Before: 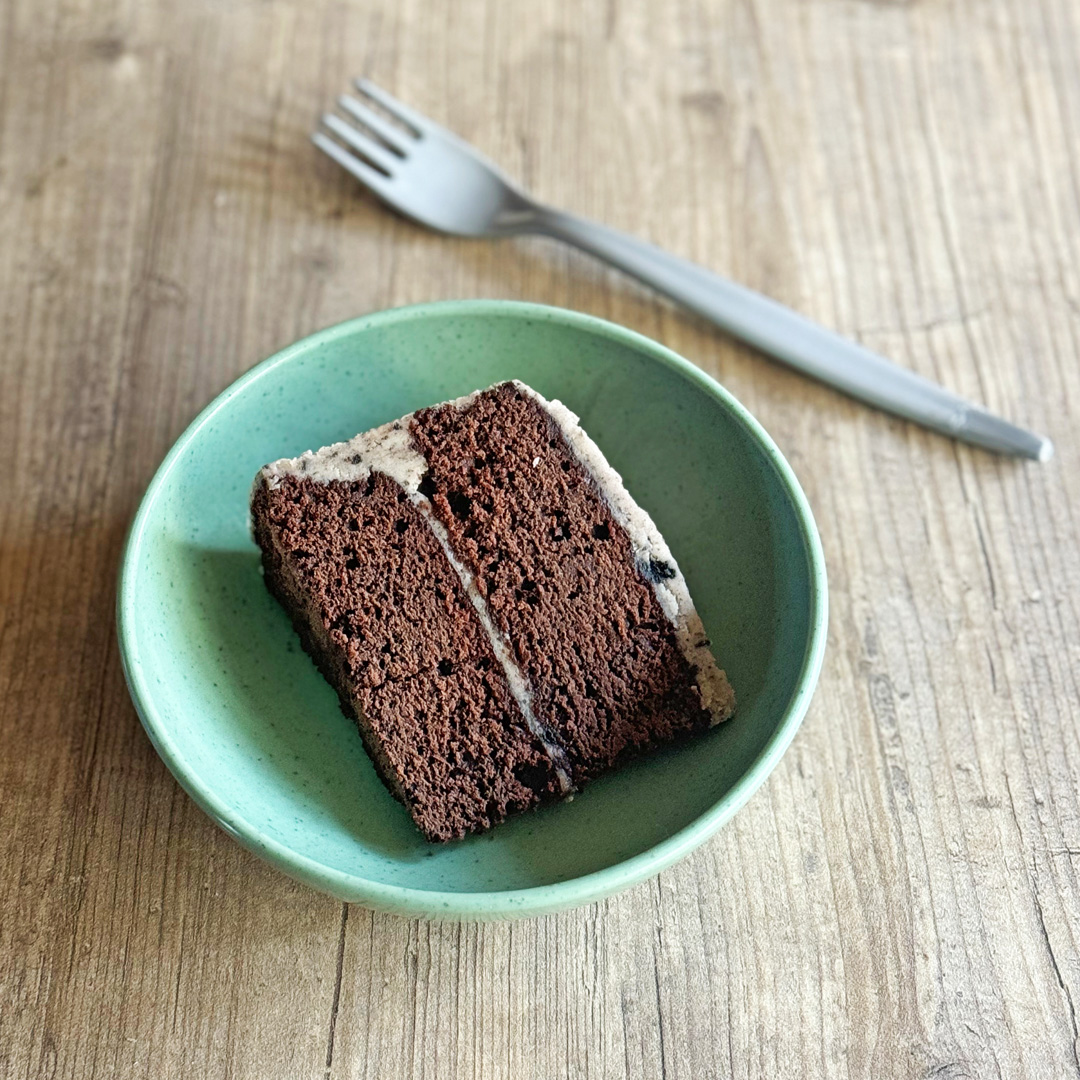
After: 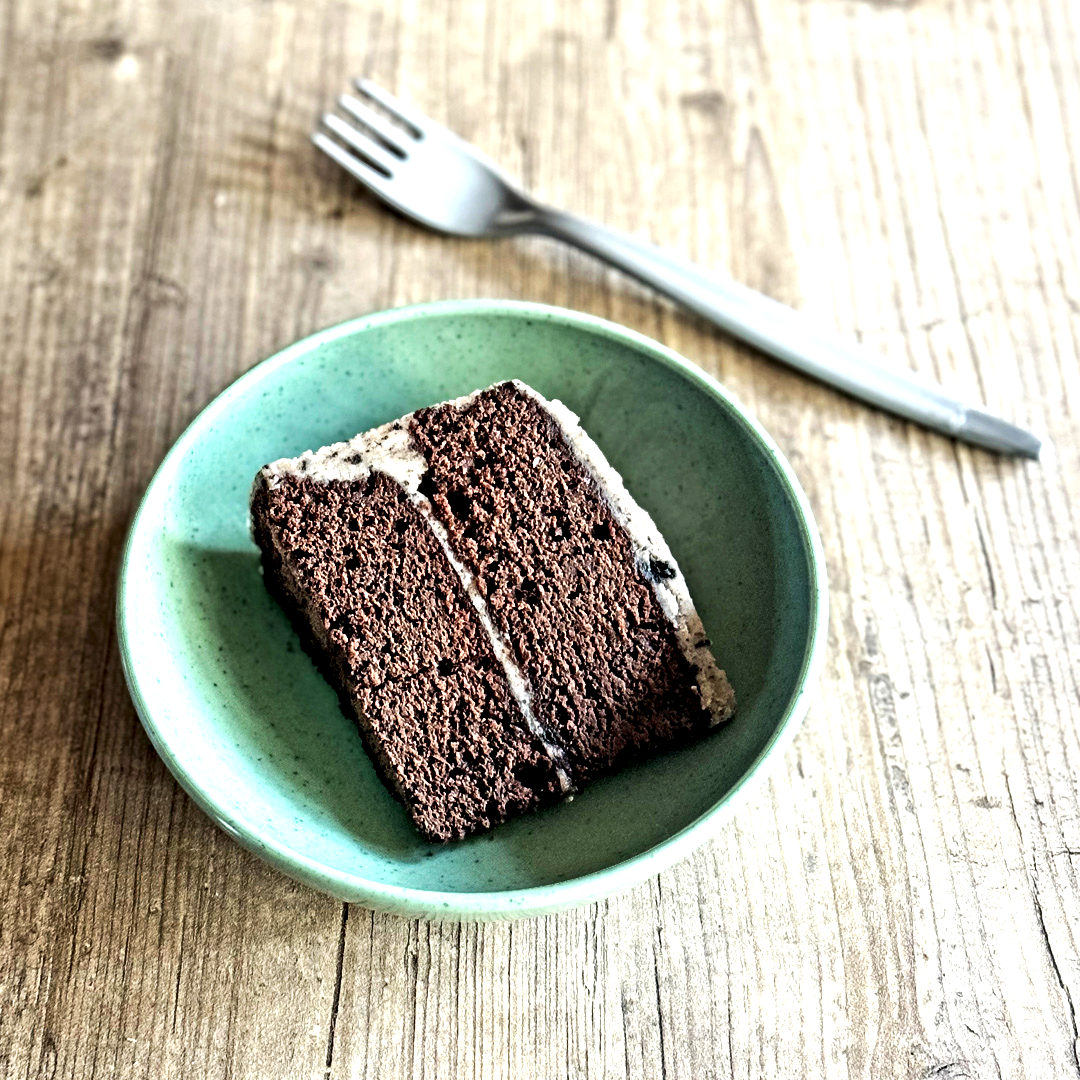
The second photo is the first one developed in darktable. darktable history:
tone equalizer: -8 EV -0.75 EV, -7 EV -0.7 EV, -6 EV -0.6 EV, -5 EV -0.4 EV, -3 EV 0.4 EV, -2 EV 0.6 EV, -1 EV 0.7 EV, +0 EV 0.75 EV, edges refinement/feathering 500, mask exposure compensation -1.57 EV, preserve details no
contrast equalizer: y [[0.511, 0.558, 0.631, 0.632, 0.559, 0.512], [0.5 ×6], [0.507, 0.559, 0.627, 0.644, 0.647, 0.647], [0 ×6], [0 ×6]]
